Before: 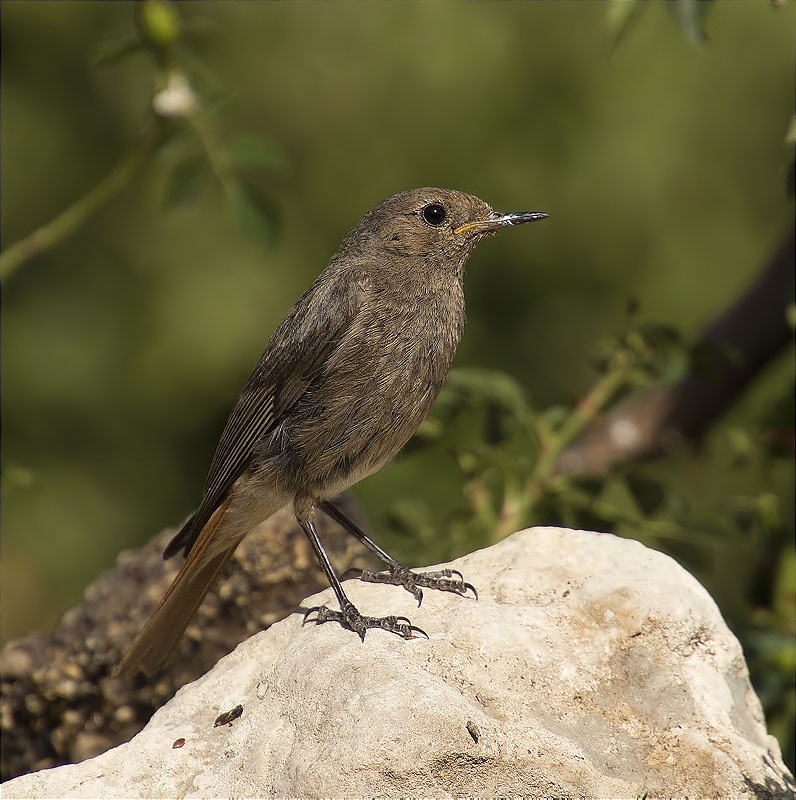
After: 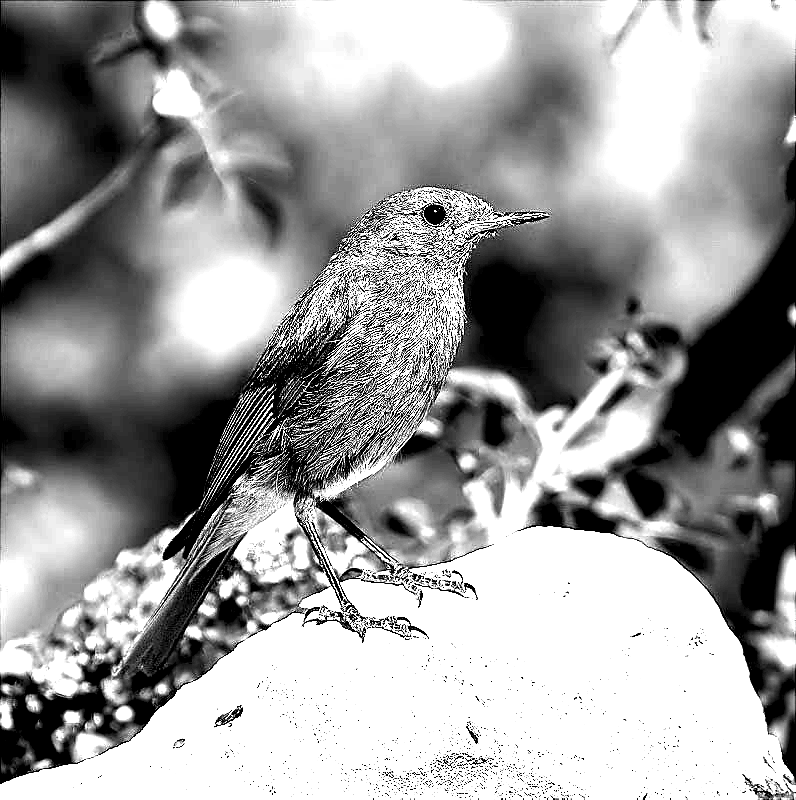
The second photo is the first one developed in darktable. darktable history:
exposure: exposure 3 EV, compensate highlight preservation false
sharpen: on, module defaults
monochrome: a -71.75, b 75.82
levels: levels [0.514, 0.759, 1]
